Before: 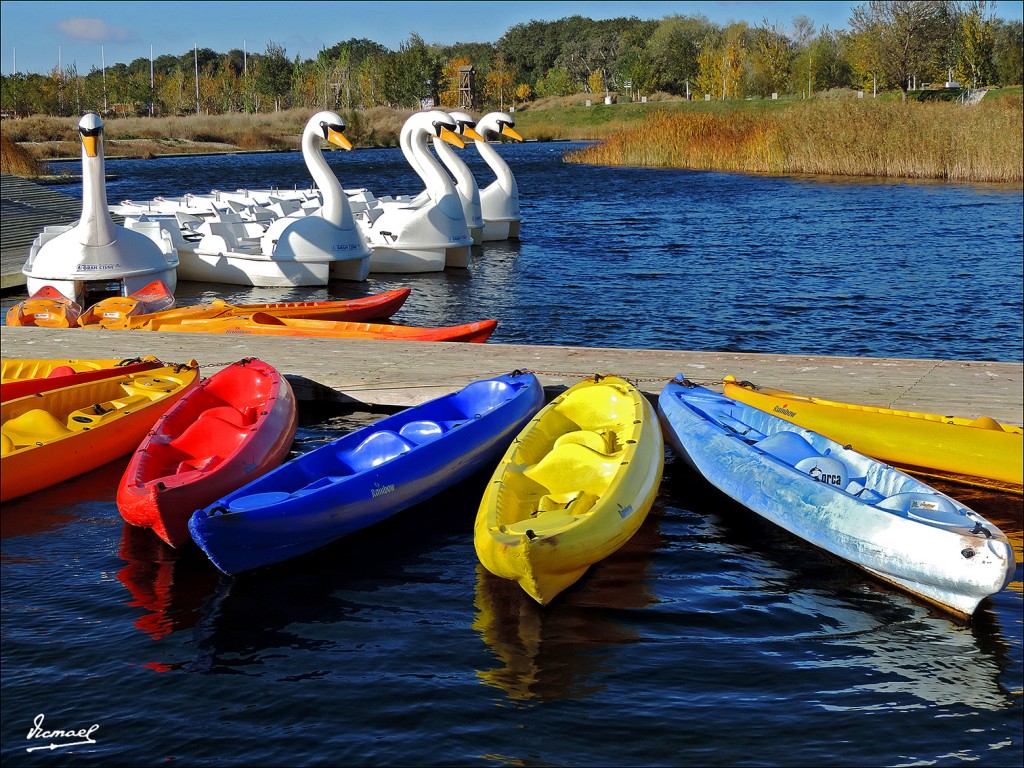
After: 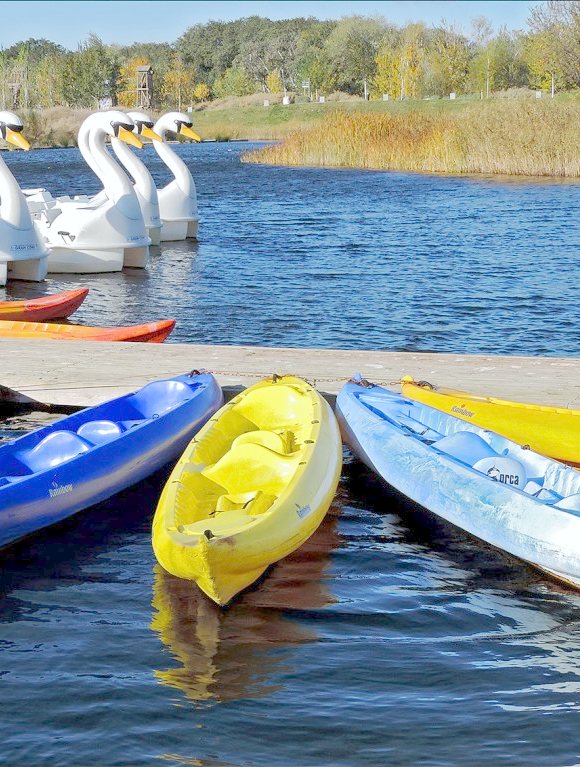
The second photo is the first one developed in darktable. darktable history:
white balance: red 0.976, blue 1.04
crop: left 31.458%, top 0%, right 11.876%
